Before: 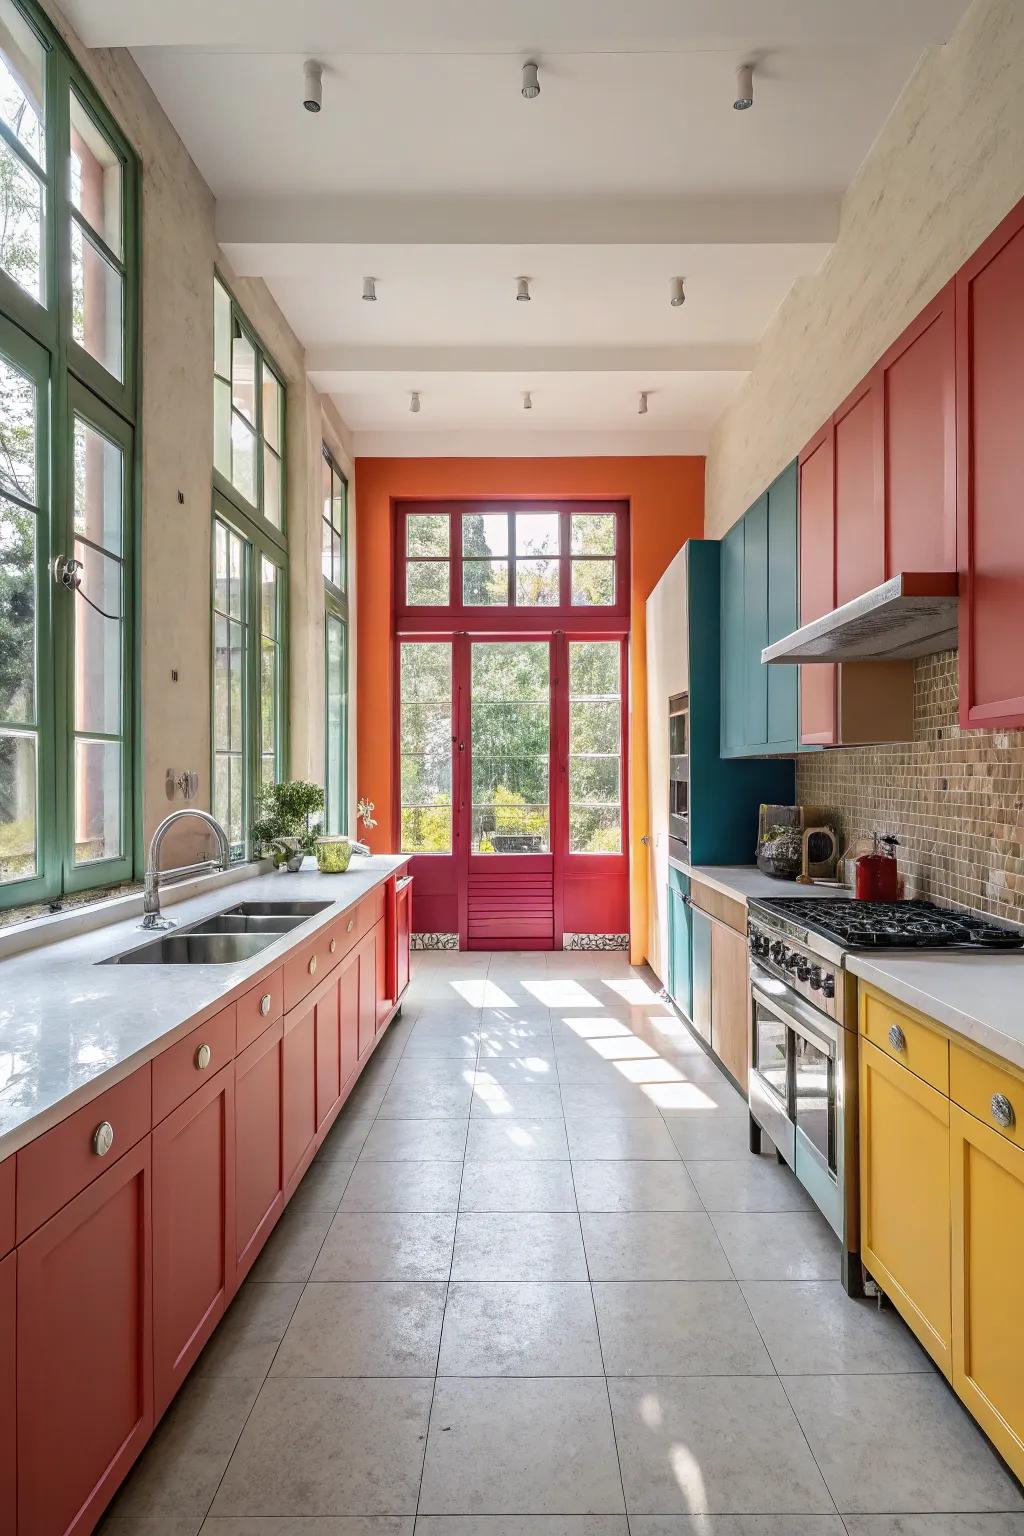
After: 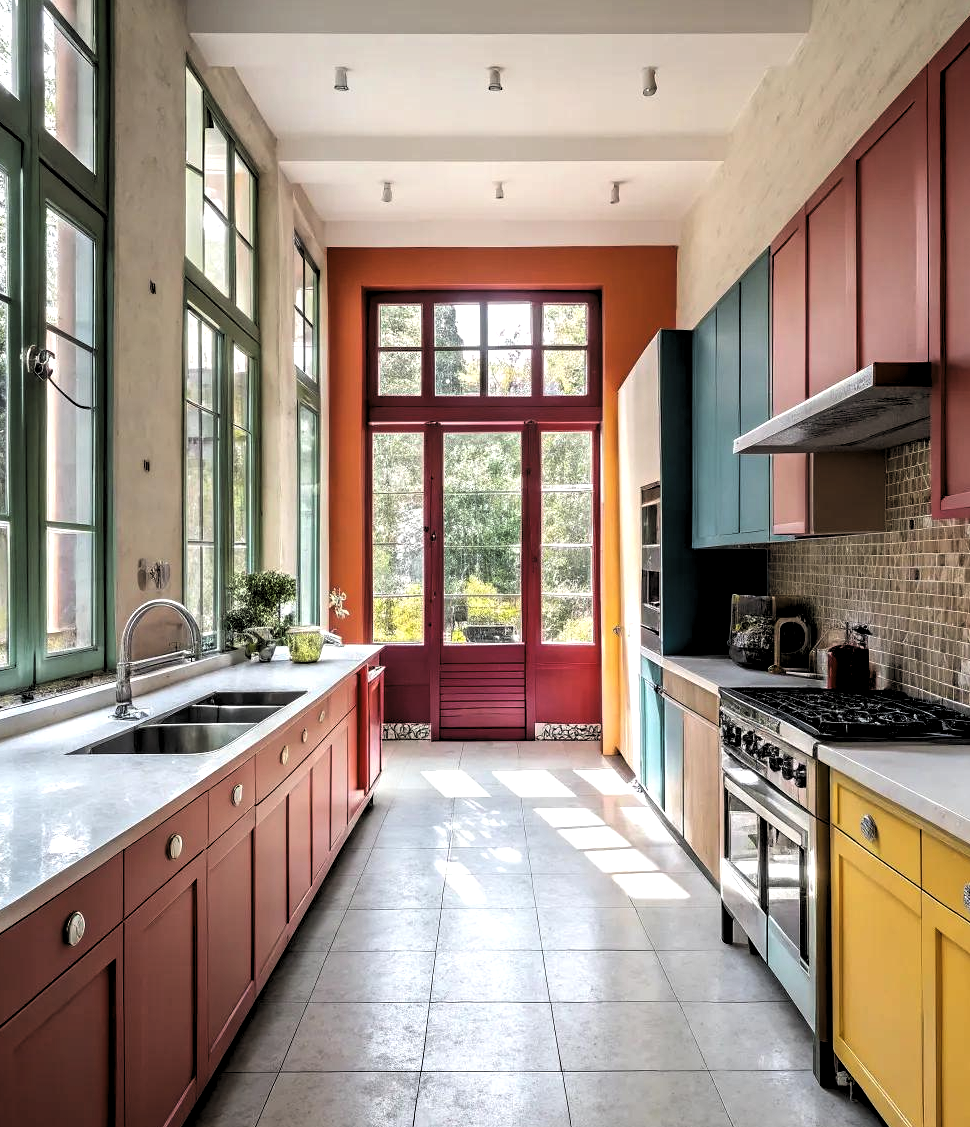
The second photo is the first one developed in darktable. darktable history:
levels: levels [0.182, 0.542, 0.902]
crop and rotate: left 2.8%, top 13.698%, right 2.444%, bottom 12.875%
